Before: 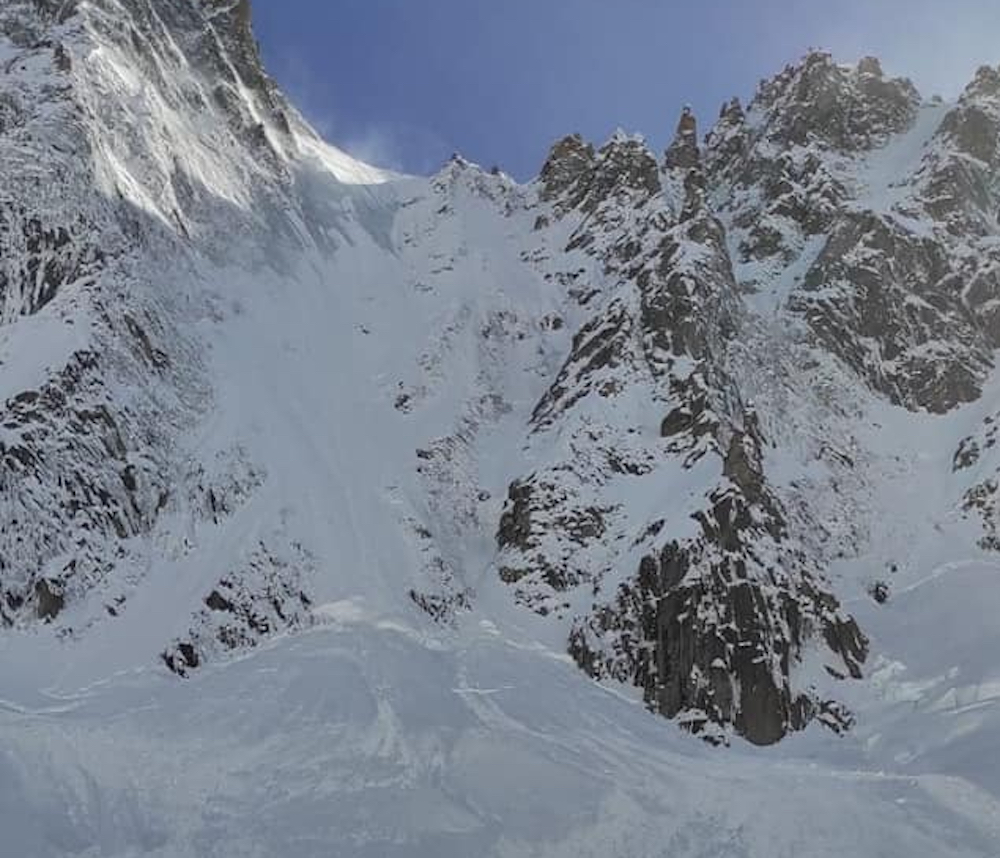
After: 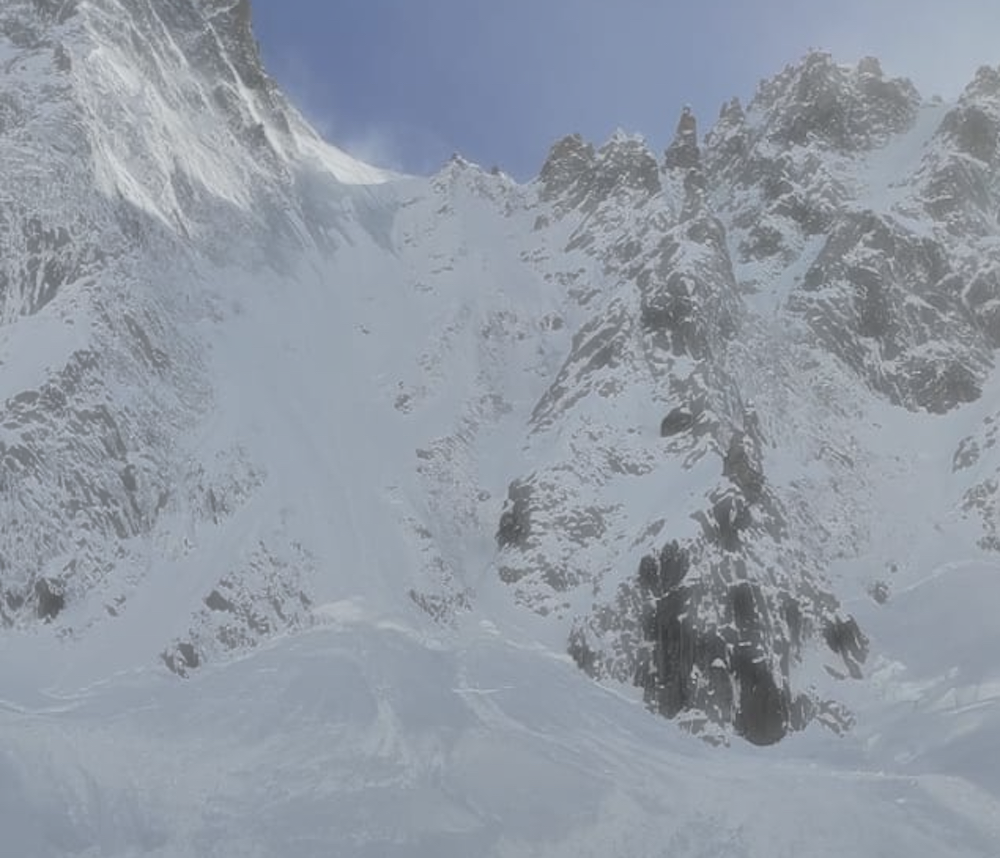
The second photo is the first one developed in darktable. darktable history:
color zones: curves: ch1 [(0.239, 0.552) (0.75, 0.5)]; ch2 [(0.25, 0.462) (0.749, 0.457)], mix -64.3%
haze removal: strength -0.896, distance 0.228, compatibility mode true, adaptive false
